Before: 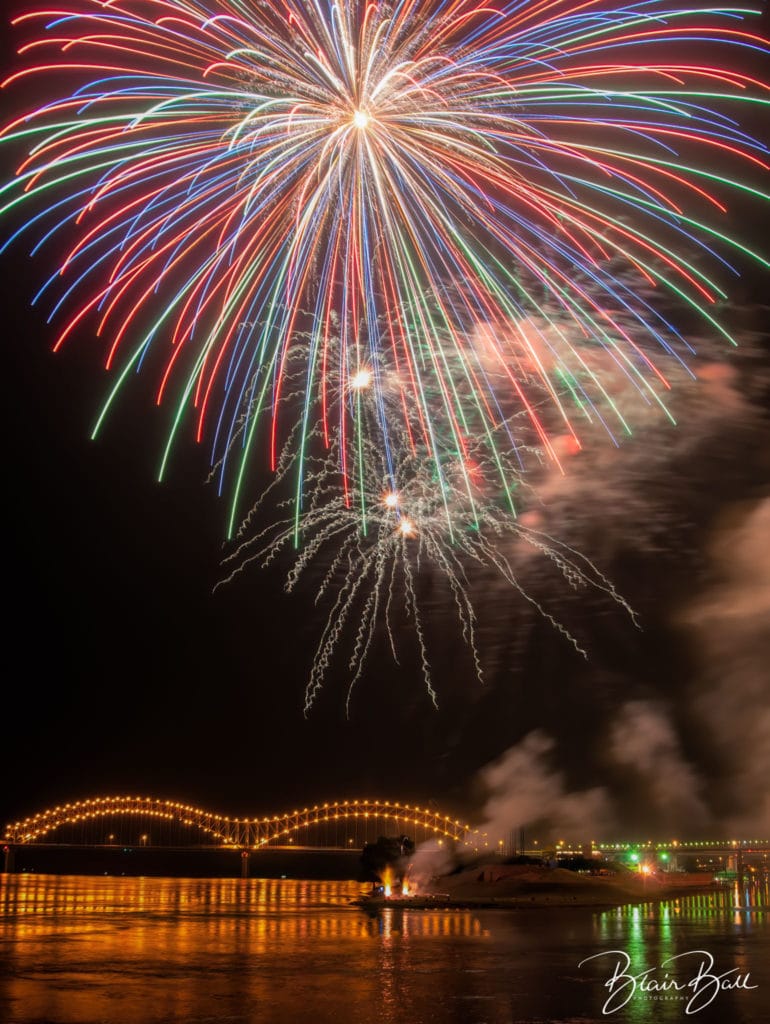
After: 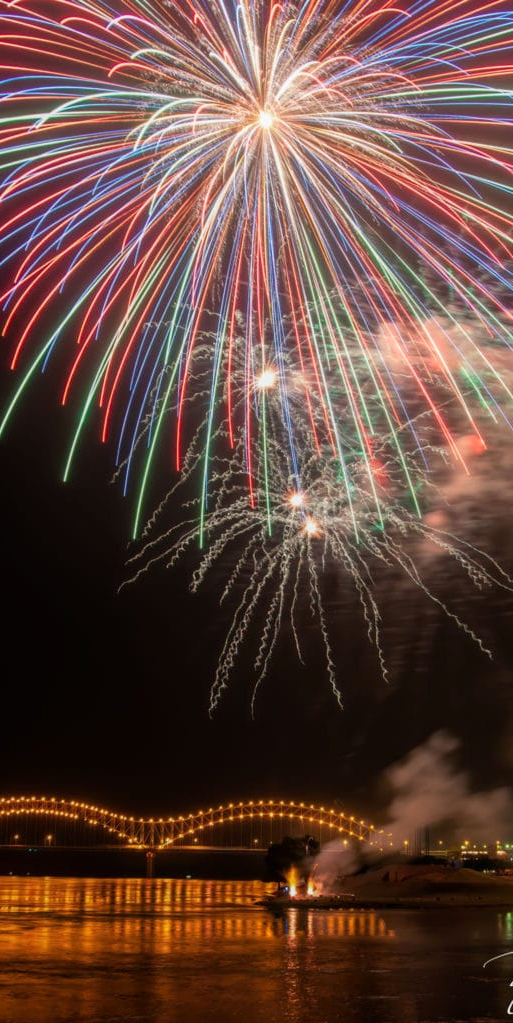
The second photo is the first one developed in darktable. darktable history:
contrast brightness saturation: contrast 0.075
crop and rotate: left 12.478%, right 20.796%
